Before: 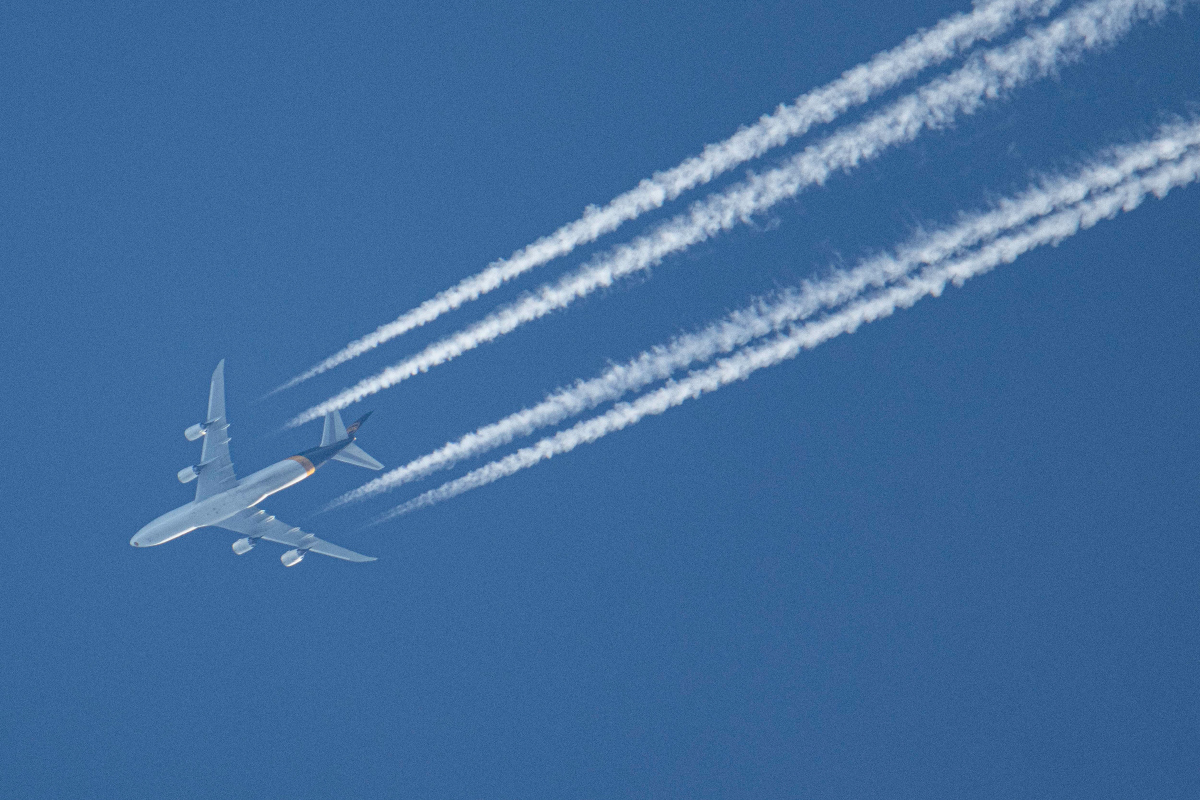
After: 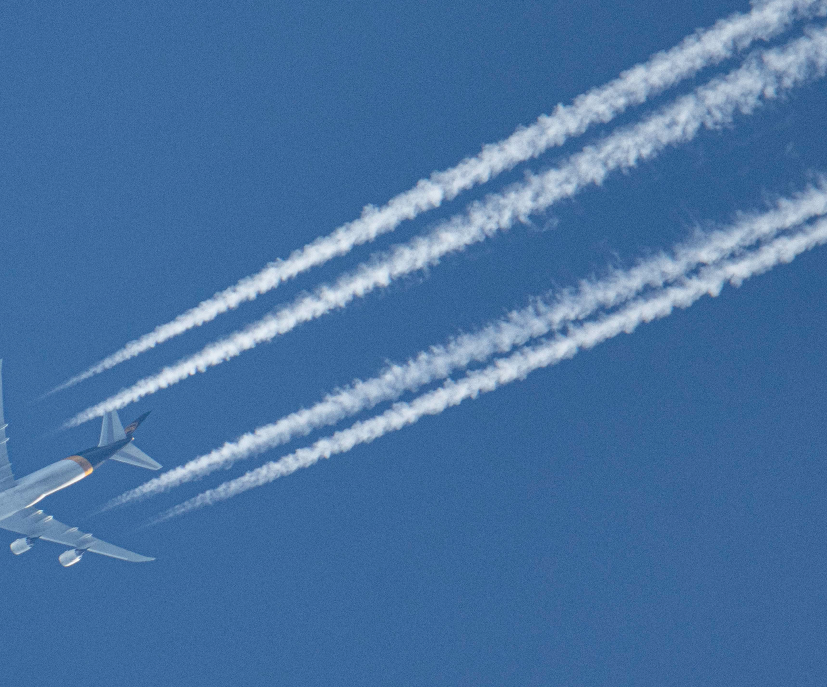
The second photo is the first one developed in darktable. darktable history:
crop: left 18.578%, right 12.431%, bottom 14.098%
shadows and highlights: shadows 58.27, highlights -60.33, soften with gaussian
